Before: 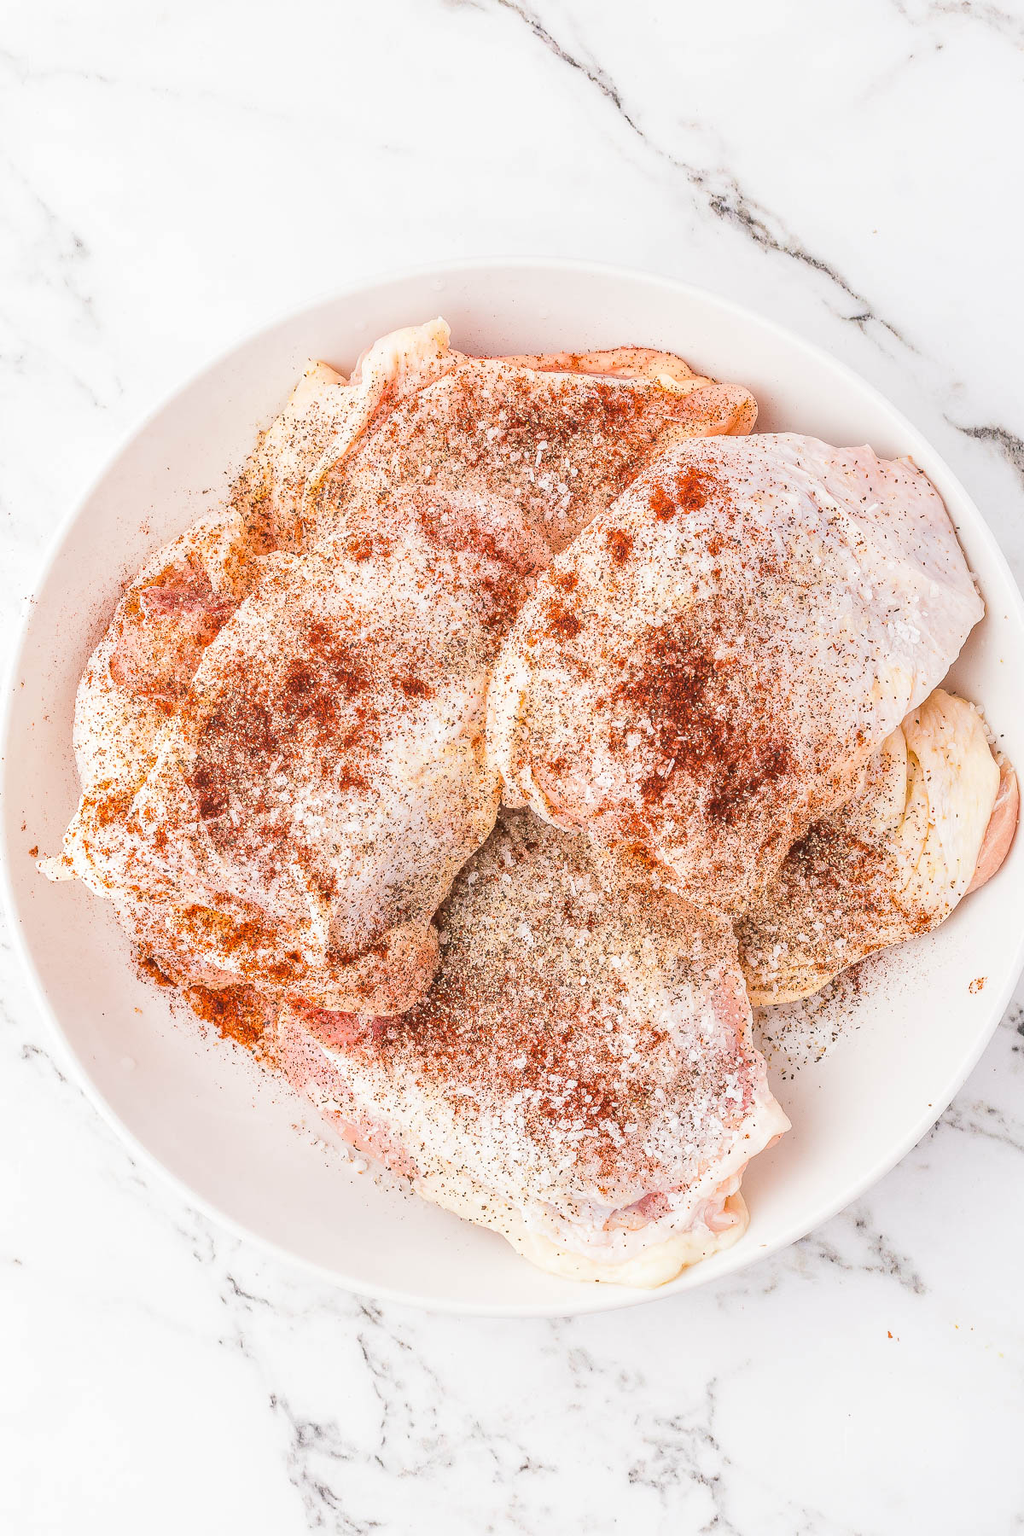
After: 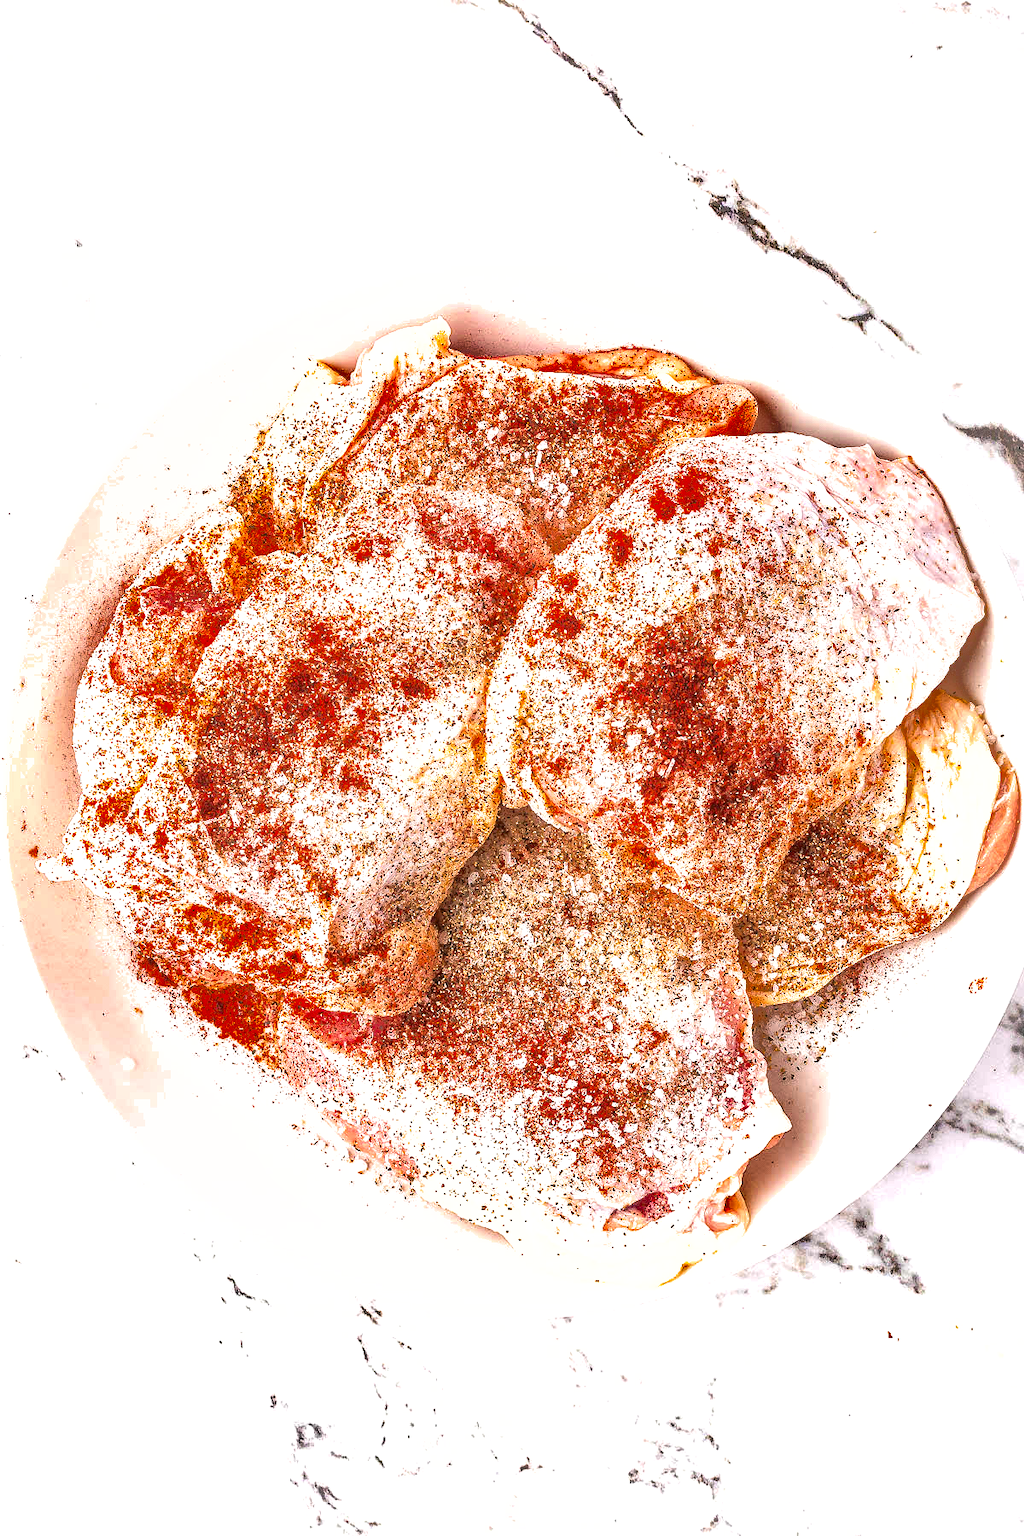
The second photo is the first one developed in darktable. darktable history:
exposure: black level correction 0, exposure 0.499 EV, compensate highlight preservation false
contrast brightness saturation: contrast 0.128, brightness -0.064, saturation 0.158
shadows and highlights: shadows 25.75, highlights -69.82
local contrast: mode bilateral grid, contrast 19, coarseness 51, detail 120%, midtone range 0.2
